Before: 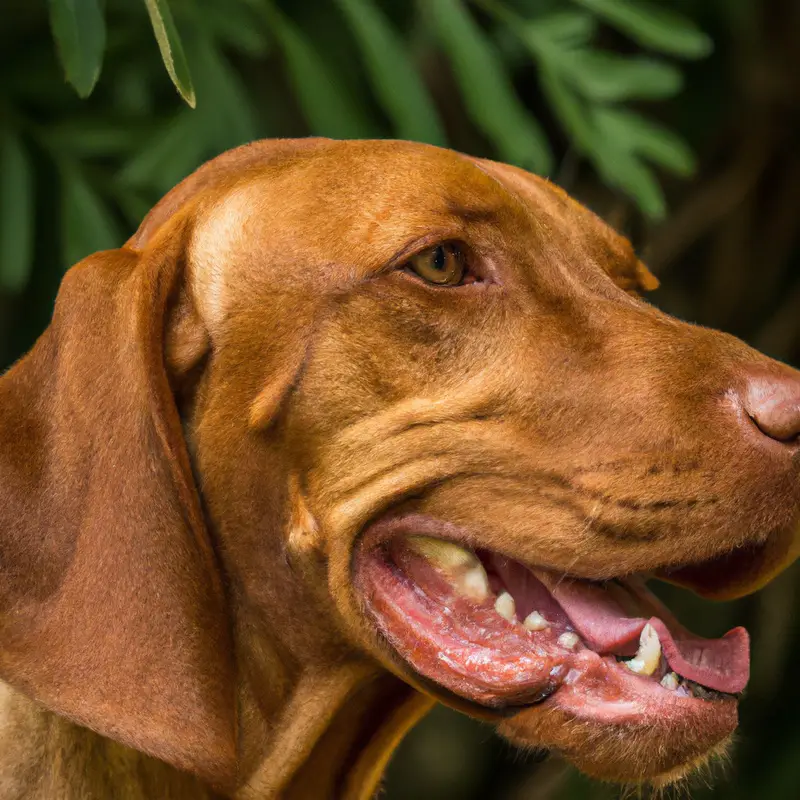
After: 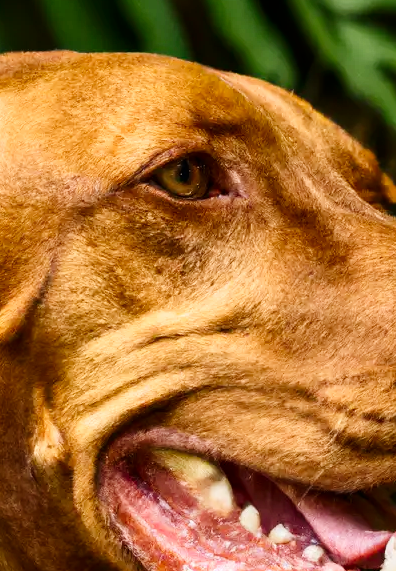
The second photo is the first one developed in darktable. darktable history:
crop: left 31.936%, top 10.949%, right 18.558%, bottom 17.592%
tone curve: curves: ch0 [(0, 0) (0.004, 0.001) (0.133, 0.112) (0.325, 0.362) (0.832, 0.893) (1, 1)], preserve colors none
contrast brightness saturation: contrast 0.218
